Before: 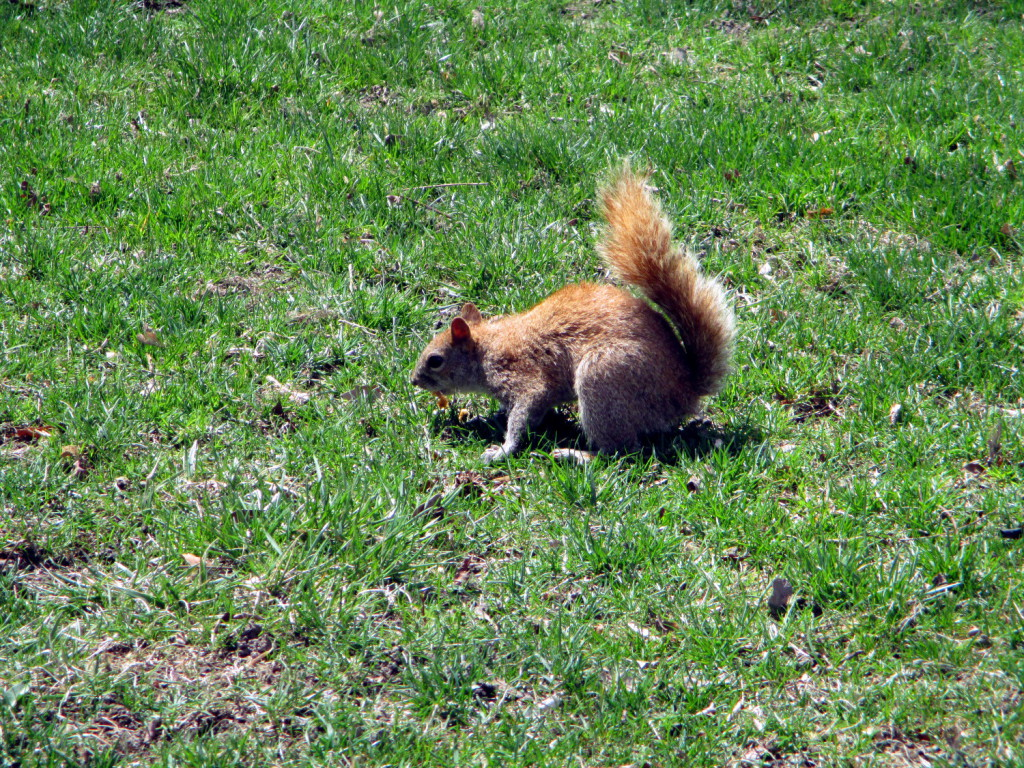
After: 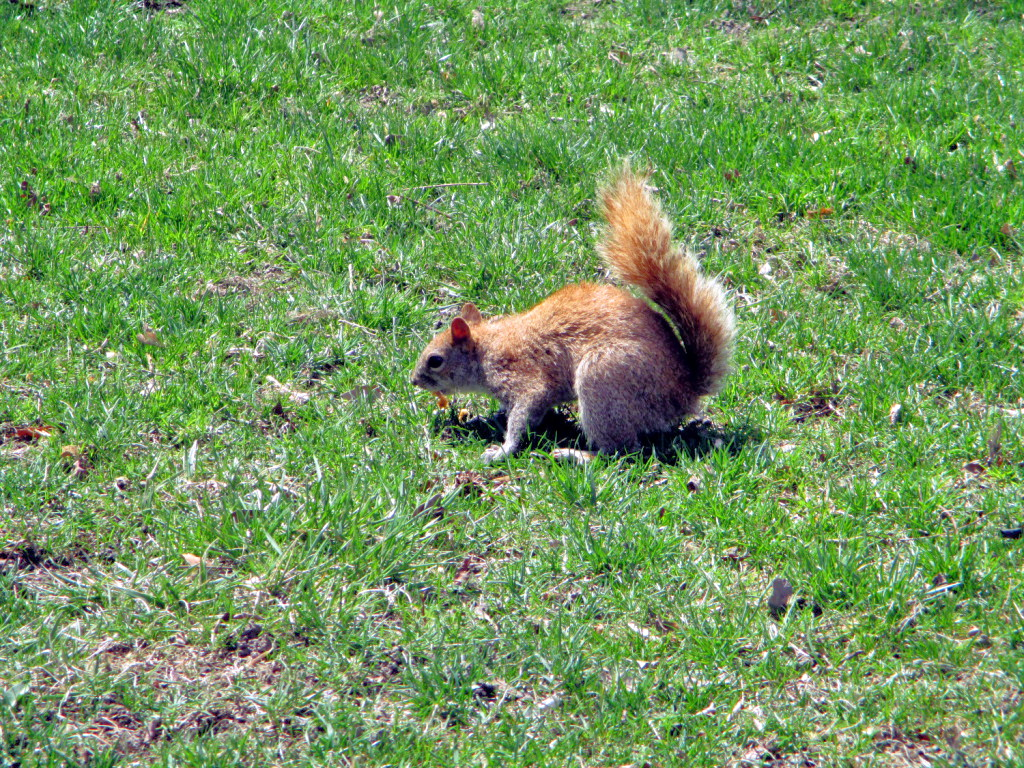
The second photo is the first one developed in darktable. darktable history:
tone equalizer: -7 EV 0.159 EV, -6 EV 0.588 EV, -5 EV 1.17 EV, -4 EV 1.35 EV, -3 EV 1.13 EV, -2 EV 0.6 EV, -1 EV 0.157 EV
